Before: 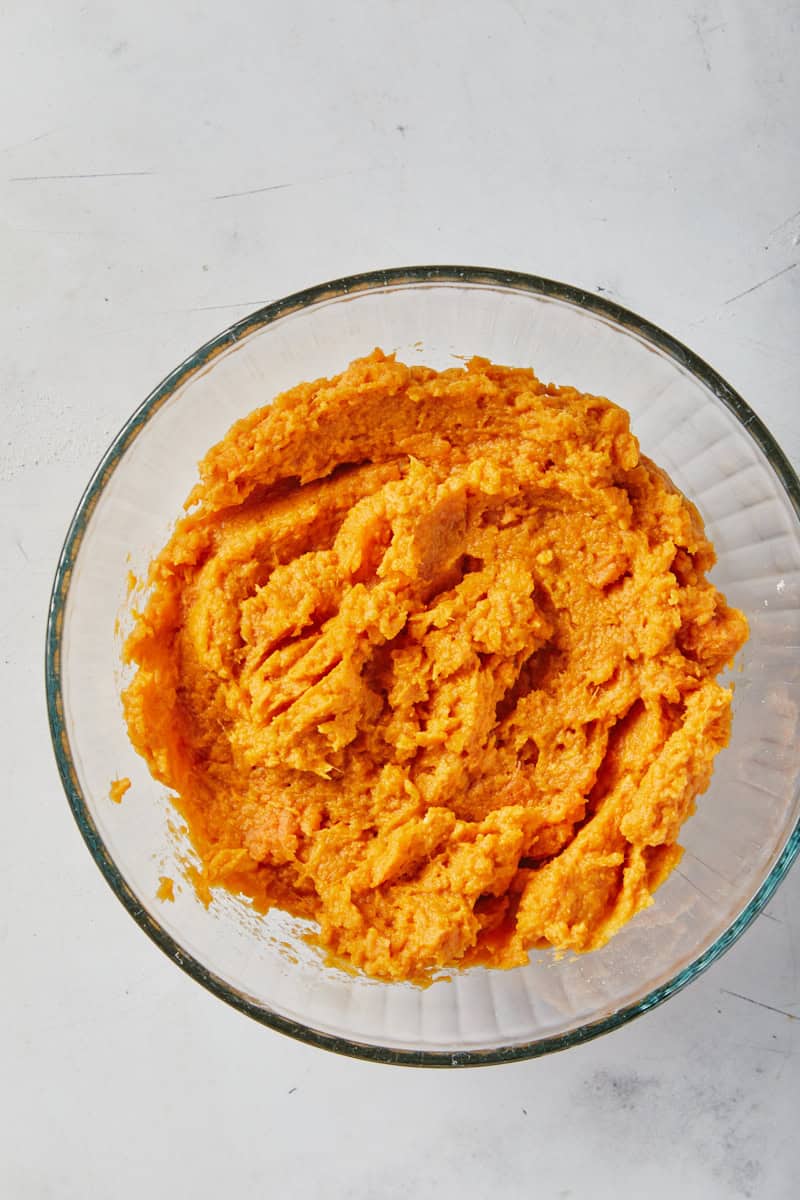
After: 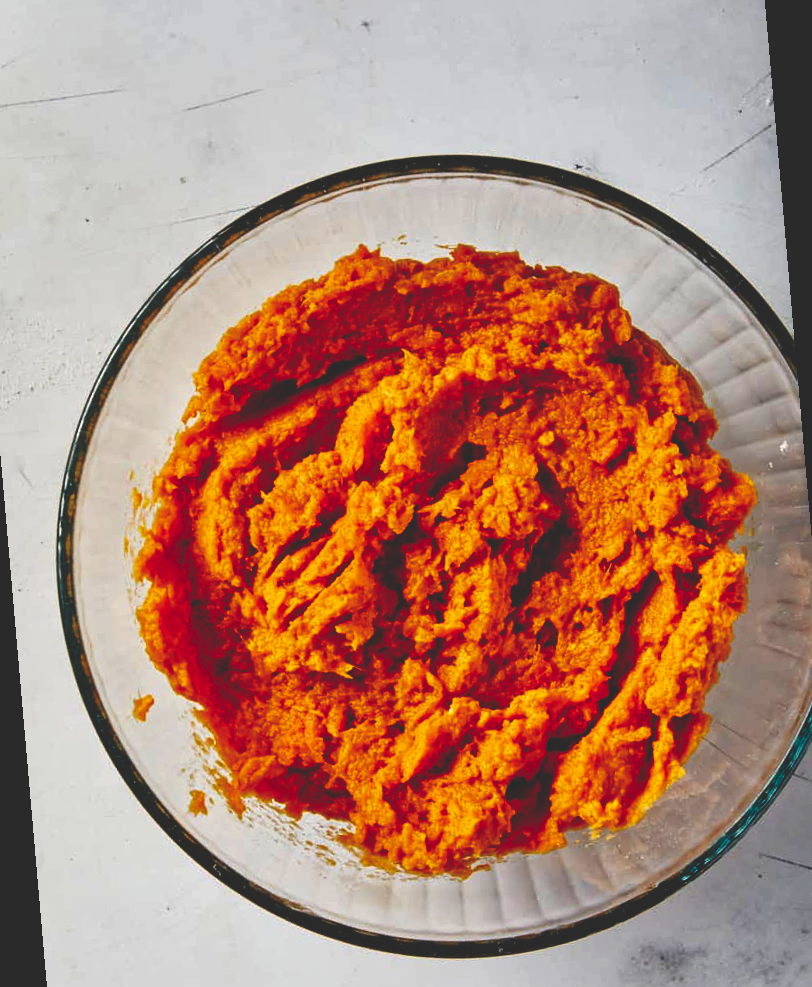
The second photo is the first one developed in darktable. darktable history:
contrast brightness saturation: brightness -0.09
base curve: curves: ch0 [(0, 0.036) (0.083, 0.04) (0.804, 1)], preserve colors none
exposure: exposure -0.153 EV, compensate highlight preservation false
rotate and perspective: rotation -5°, crop left 0.05, crop right 0.952, crop top 0.11, crop bottom 0.89
